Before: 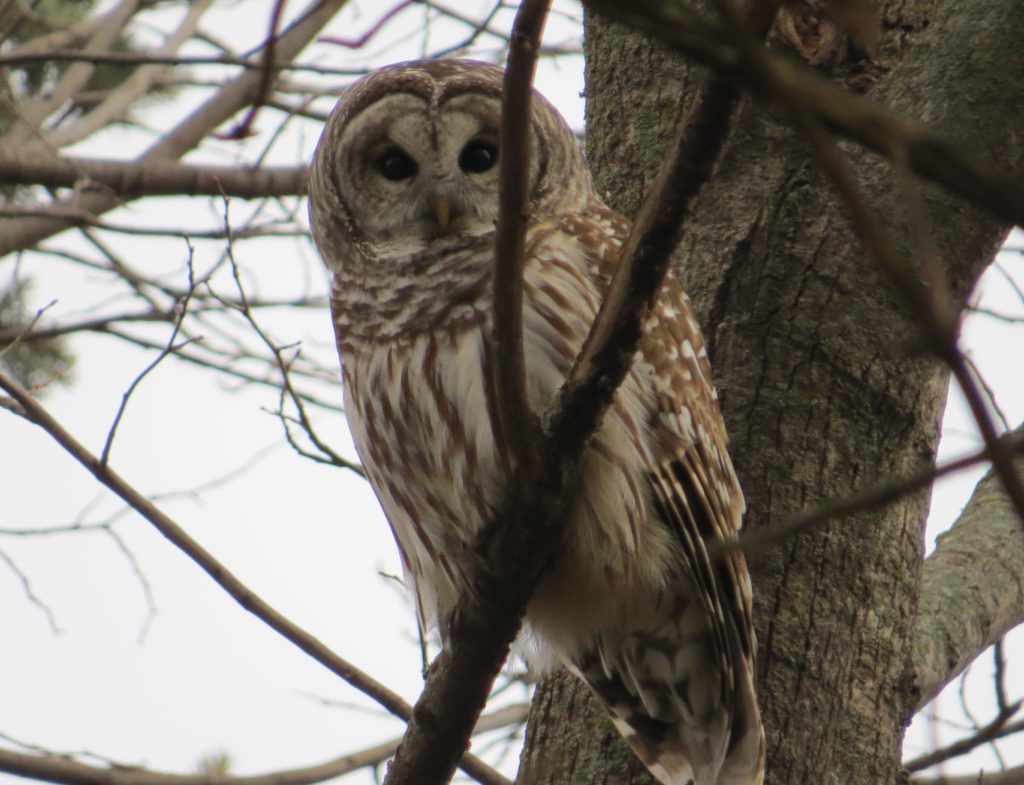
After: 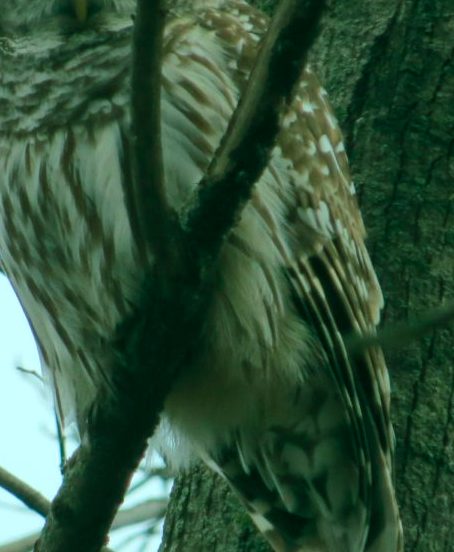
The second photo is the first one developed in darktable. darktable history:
crop: left 35.432%, top 26.233%, right 20.145%, bottom 3.432%
rgb curve: mode RGB, independent channels
color balance rgb: shadows lift › chroma 11.71%, shadows lift › hue 133.46°, power › chroma 2.15%, power › hue 166.83°, highlights gain › chroma 4%, highlights gain › hue 200.2°, perceptual saturation grading › global saturation 18.05%
contrast brightness saturation: saturation -0.17
